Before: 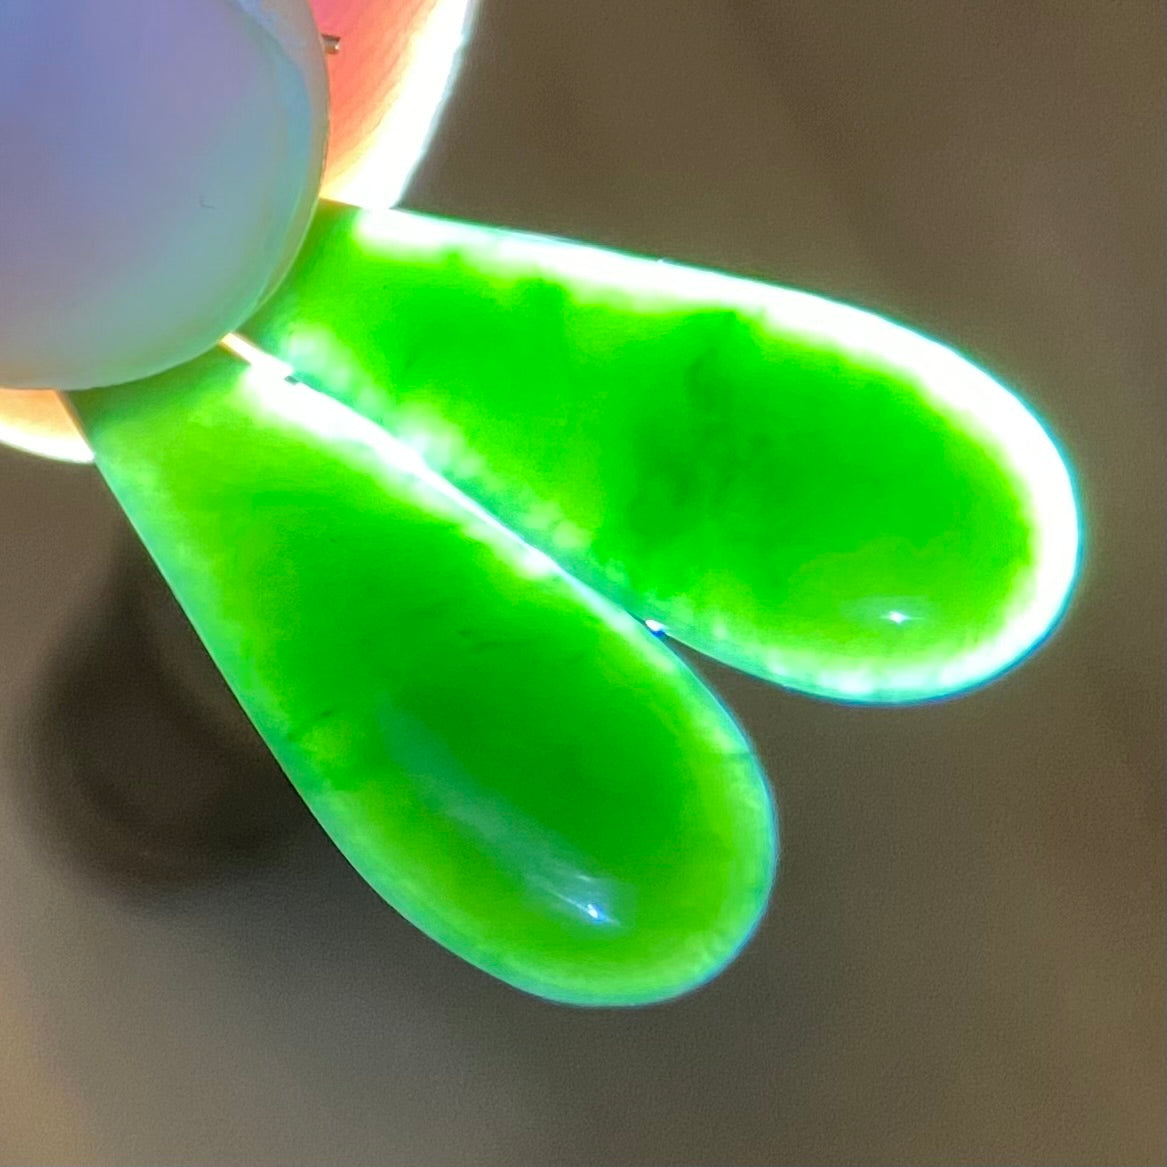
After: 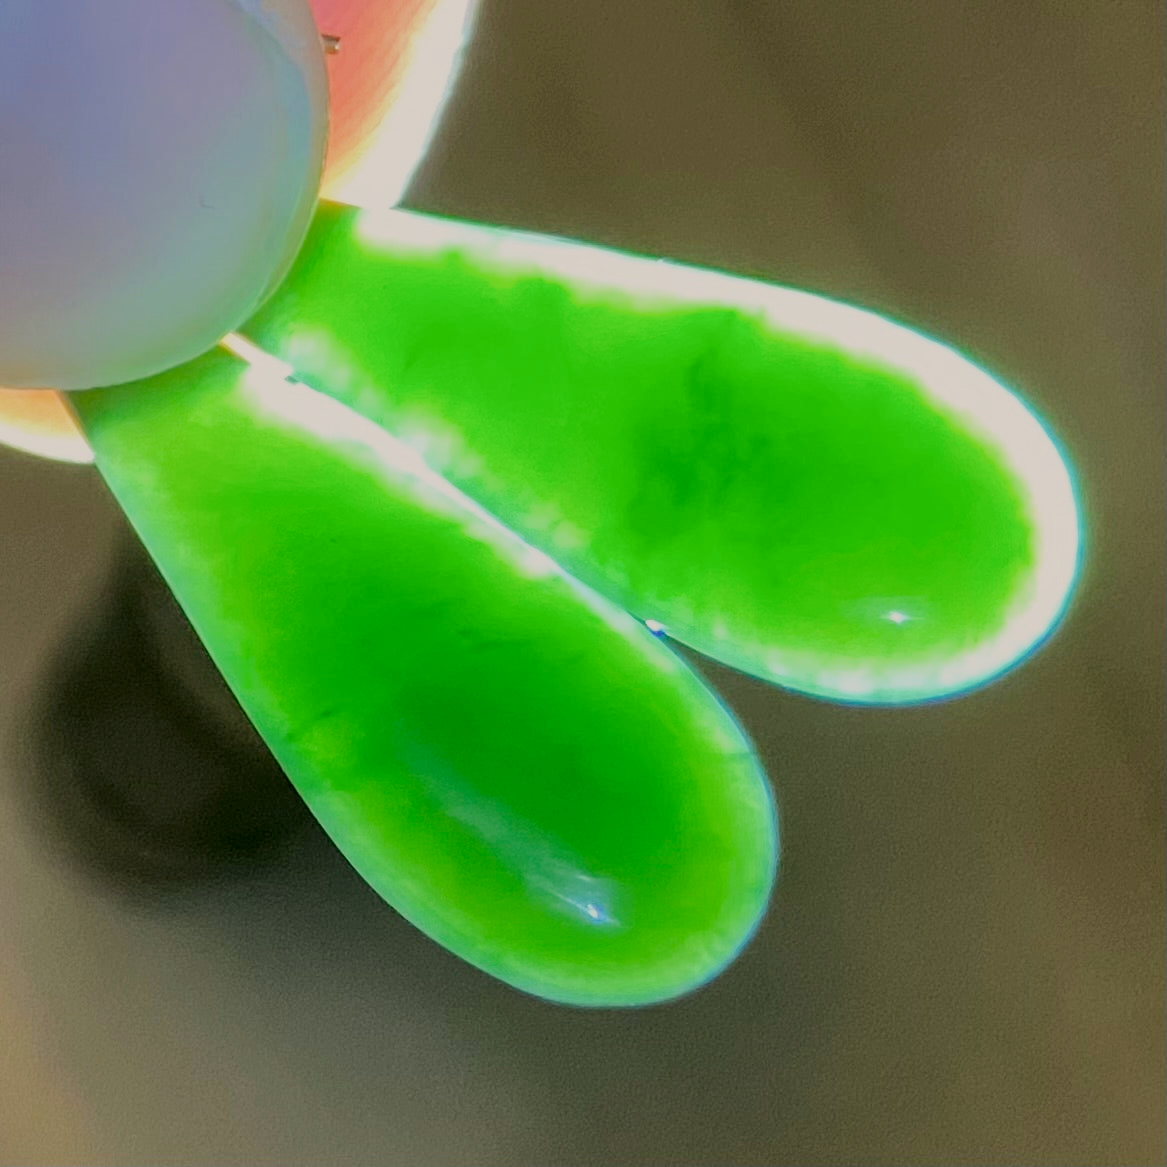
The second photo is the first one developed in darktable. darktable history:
filmic rgb: black relative exposure -7.32 EV, white relative exposure 5.09 EV, hardness 3.2
color correction: highlights a* 4.02, highlights b* 4.98, shadows a* -7.55, shadows b* 4.98
